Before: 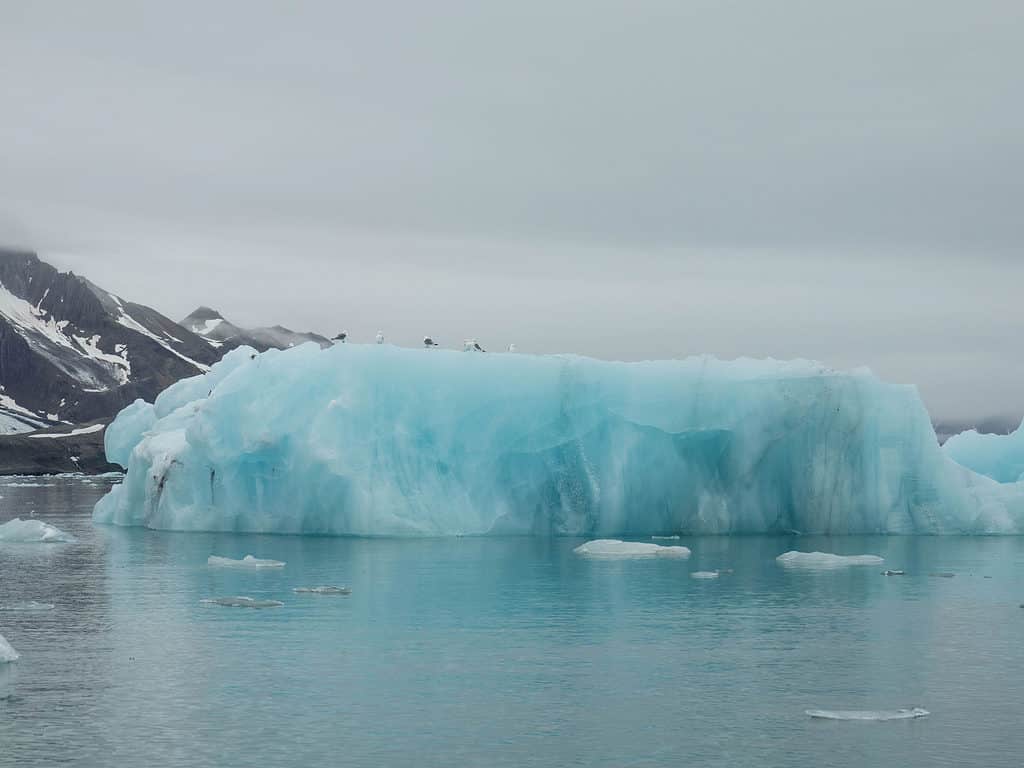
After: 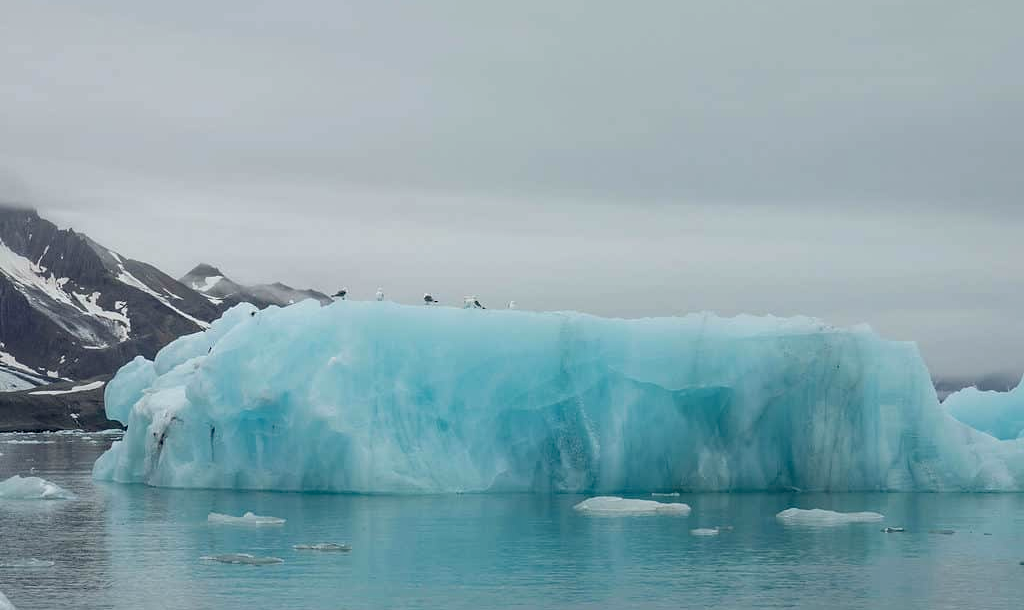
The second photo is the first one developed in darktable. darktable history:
exposure: compensate highlight preservation false
crop and rotate: top 5.666%, bottom 14.796%
haze removal: compatibility mode true, adaptive false
